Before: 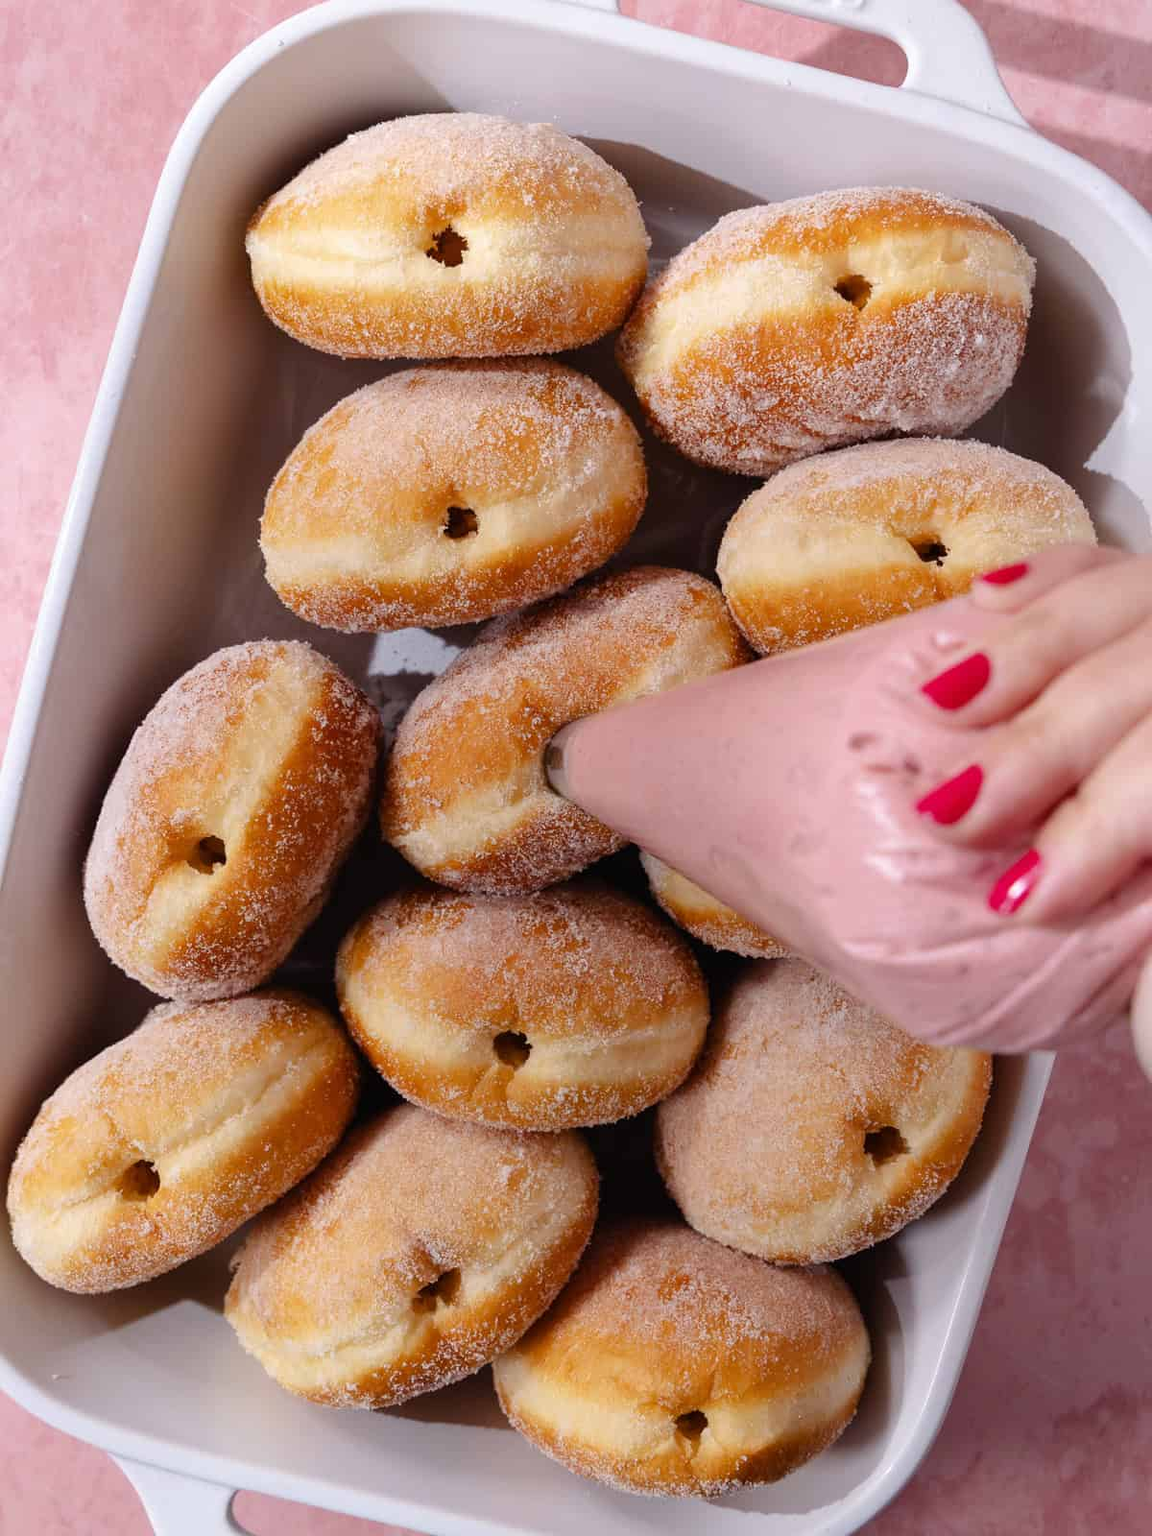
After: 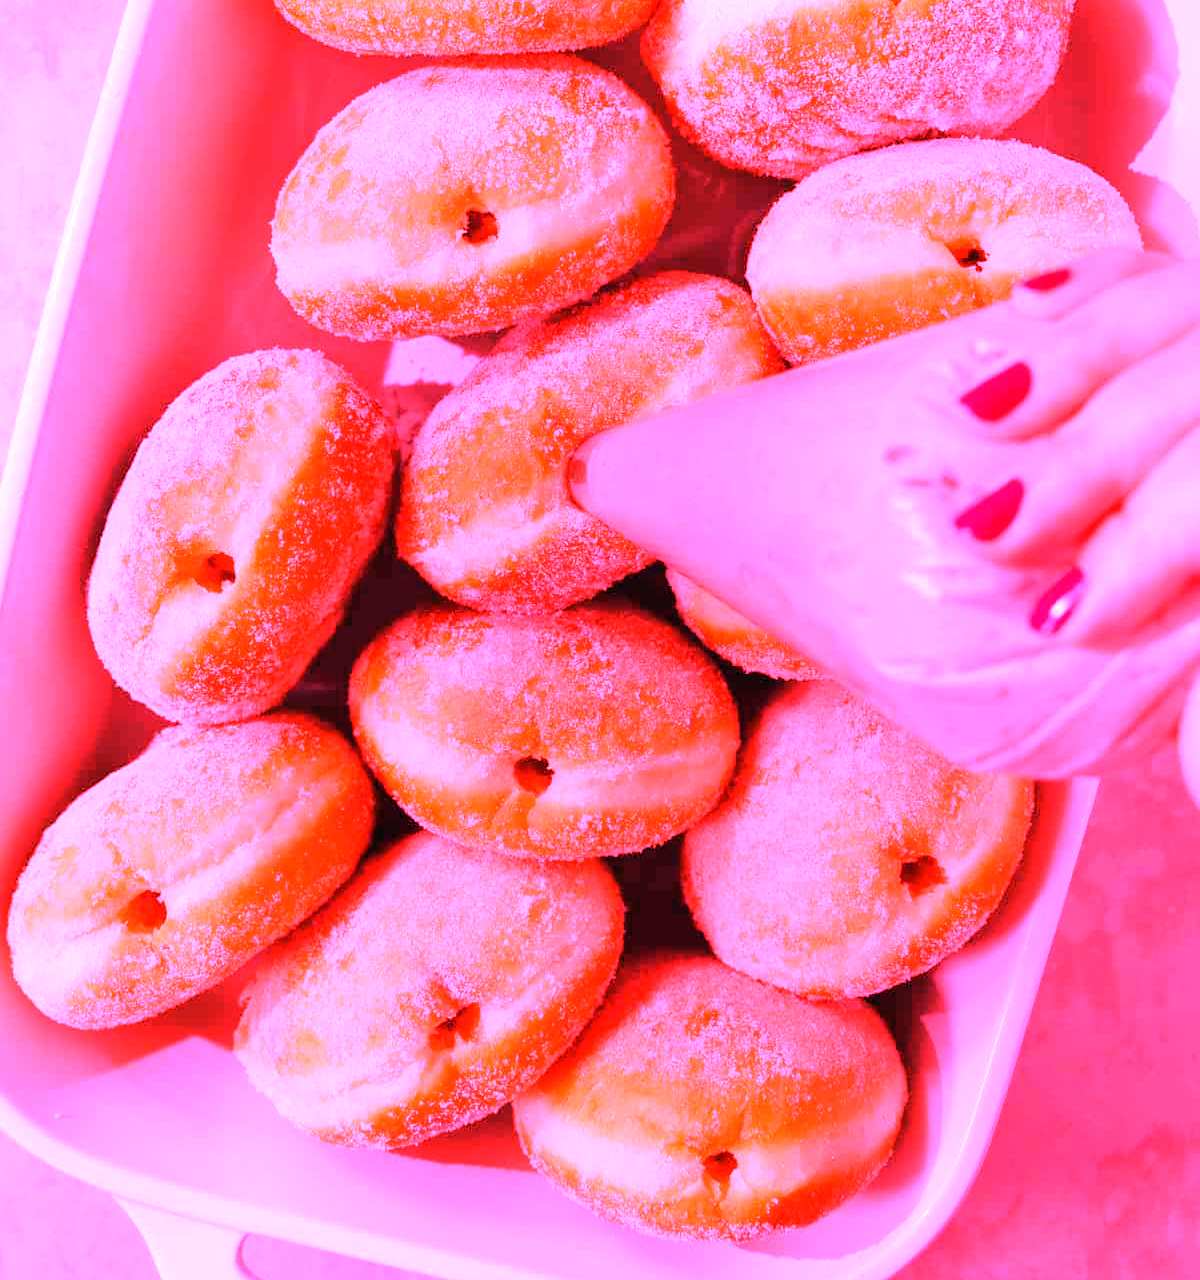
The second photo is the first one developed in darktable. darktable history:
white balance: red 4.26, blue 1.802
crop and rotate: top 19.998%
